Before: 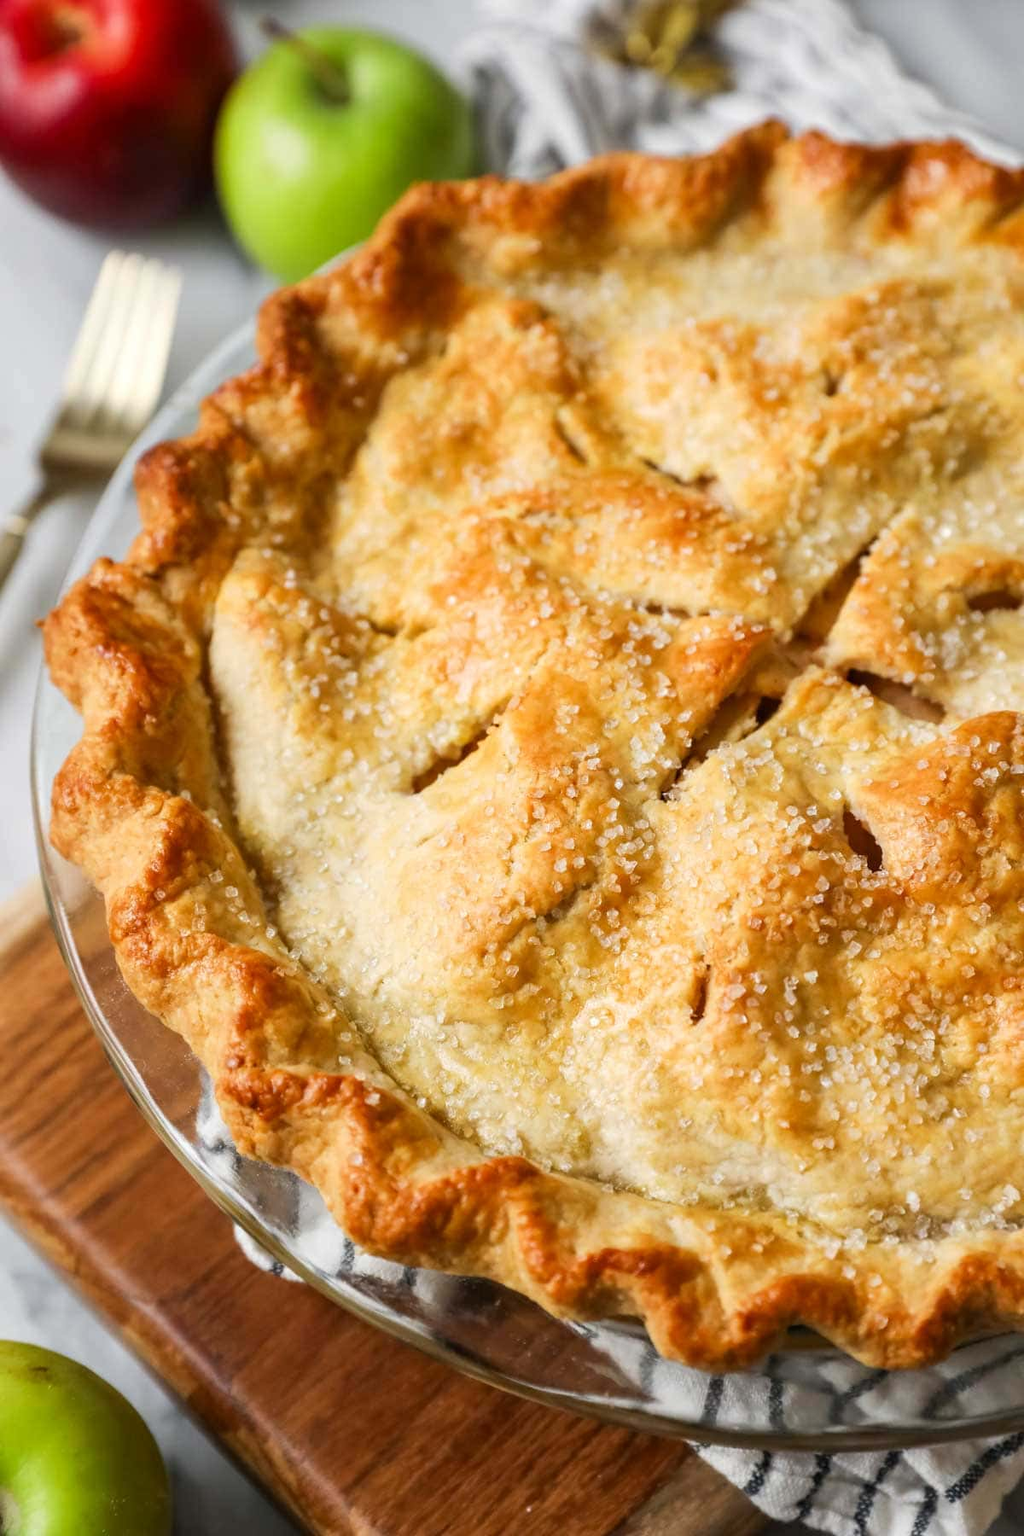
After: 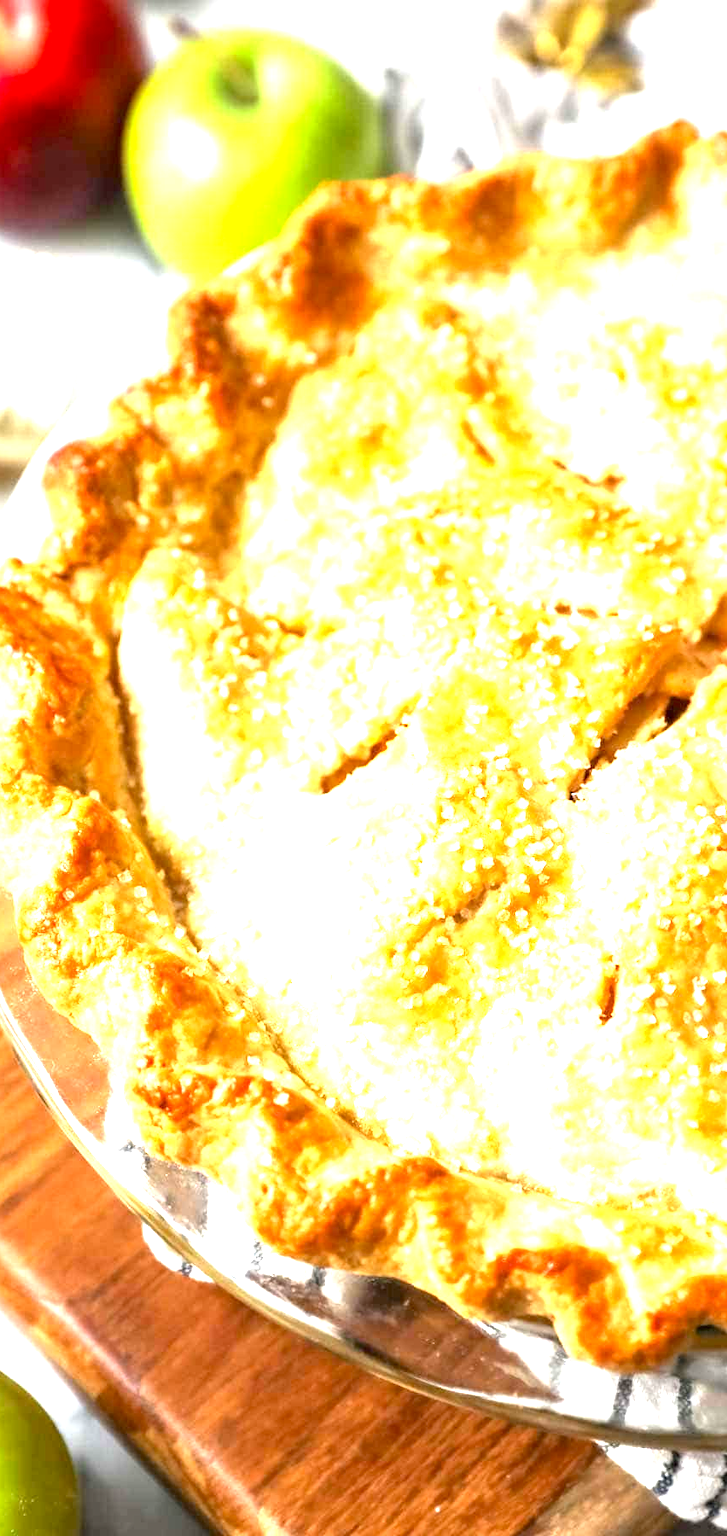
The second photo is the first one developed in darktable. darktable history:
exposure: black level correction 0.001, exposure 1.998 EV, compensate highlight preservation false
crop and rotate: left 8.925%, right 20.07%
